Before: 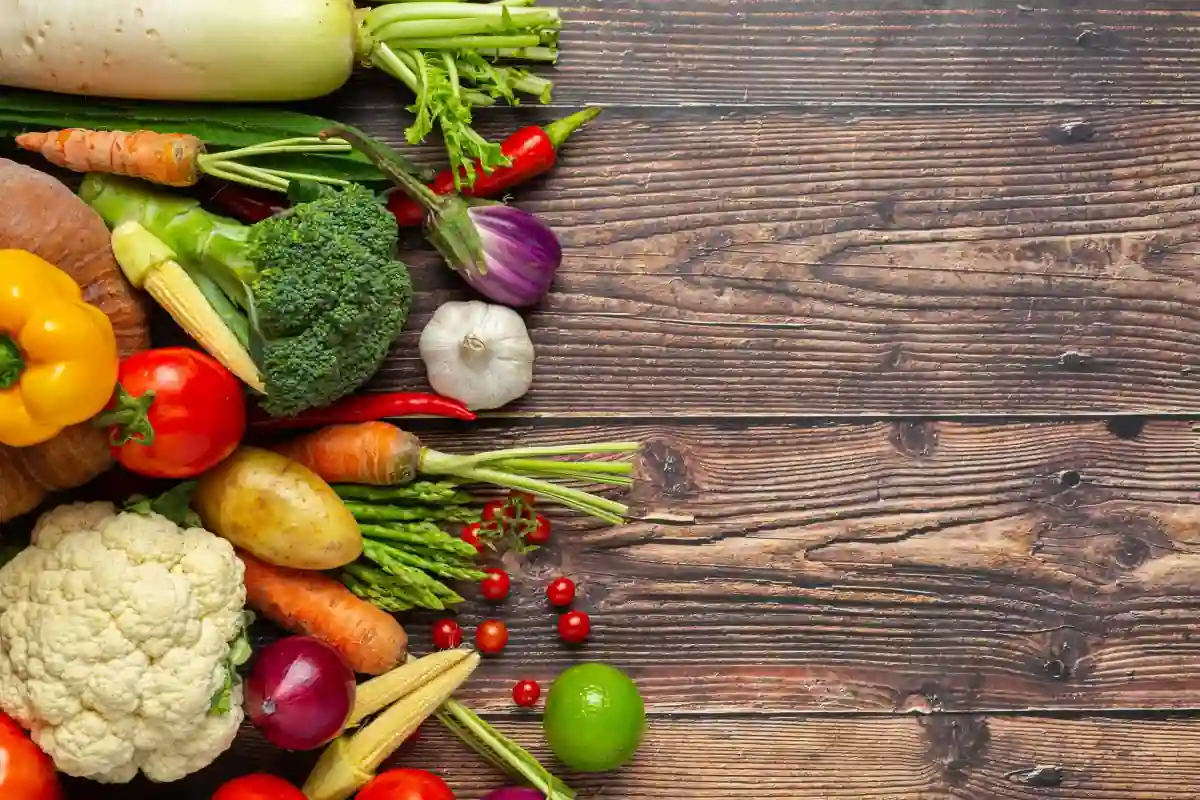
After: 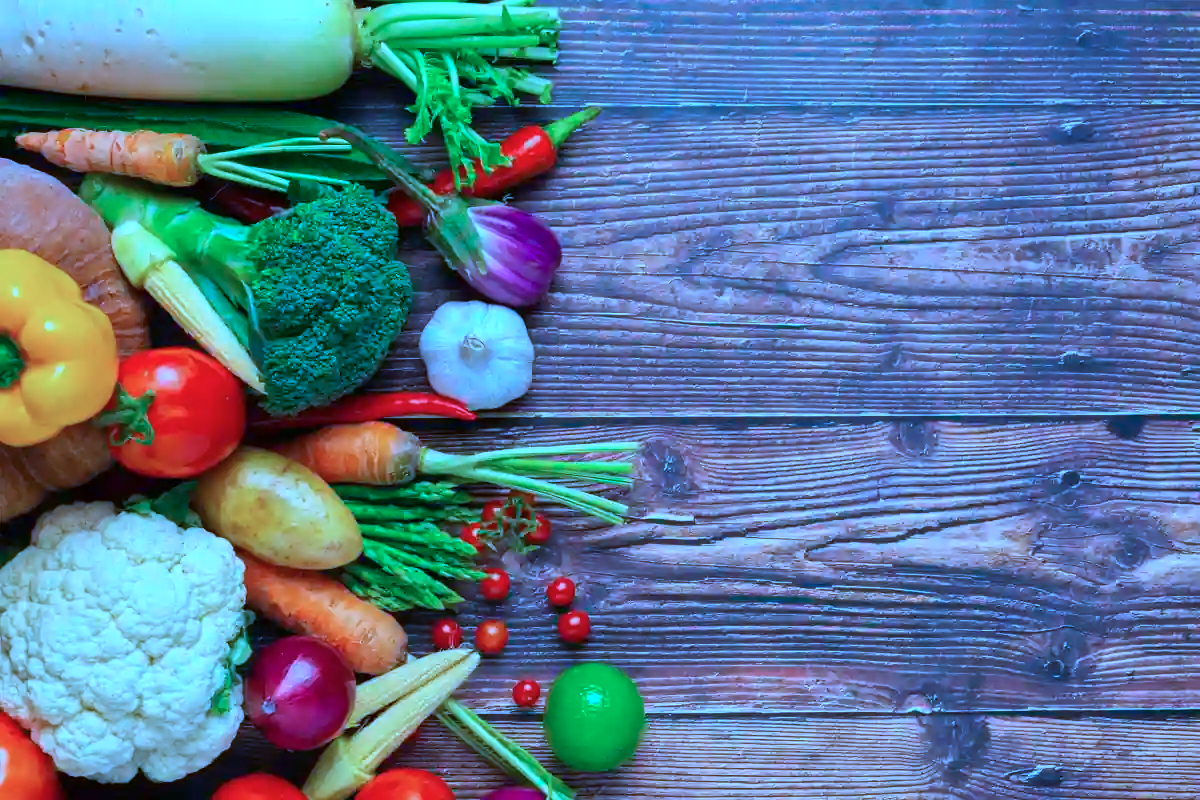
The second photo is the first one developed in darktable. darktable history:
color calibration: illuminant as shot in camera, x 0.462, y 0.419, temperature 2651.64 K
color balance: output saturation 120%
